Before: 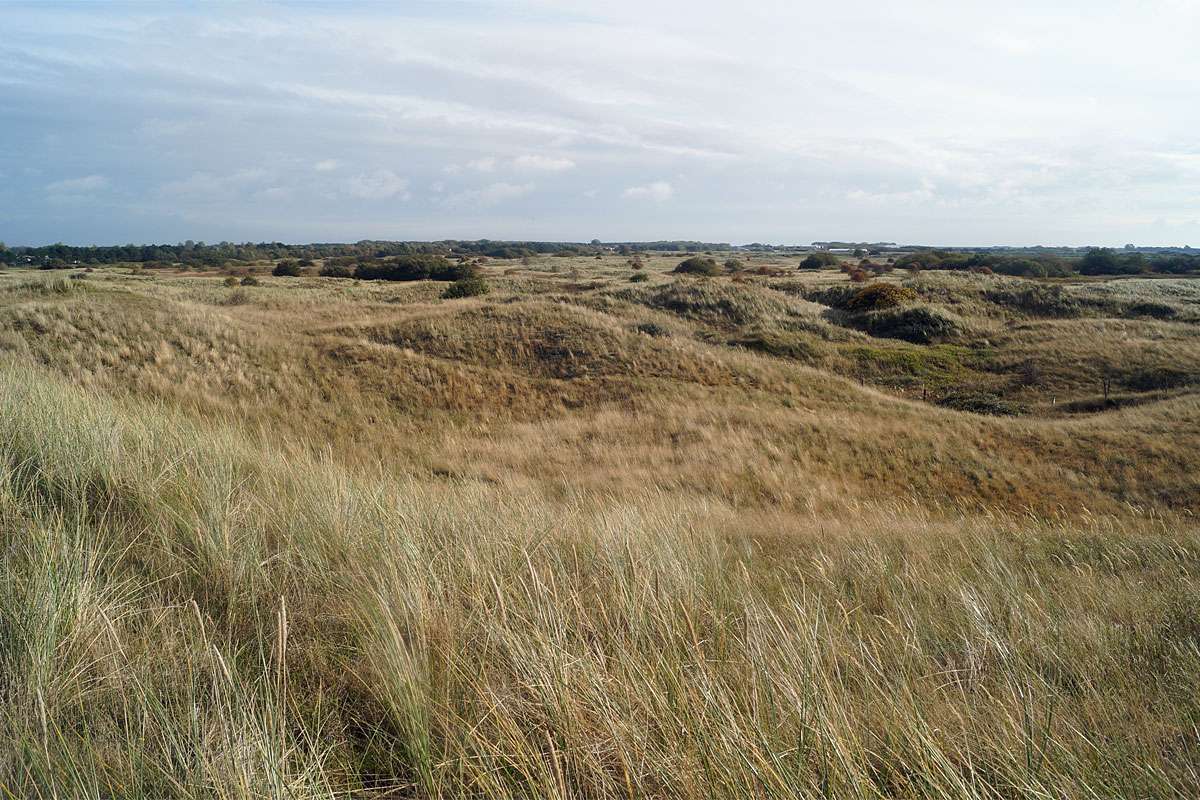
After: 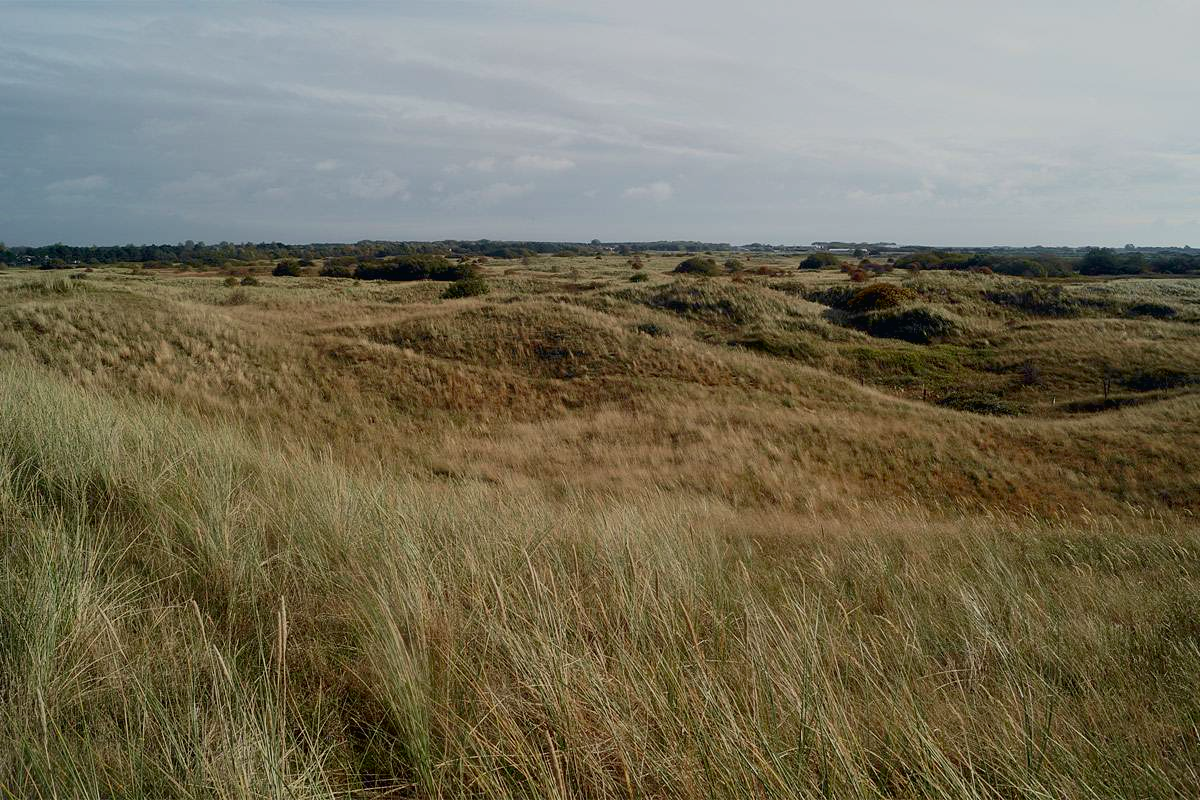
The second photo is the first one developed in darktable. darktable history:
exposure: black level correction 0.009, exposure -0.637 EV, compensate highlight preservation false
tone curve: curves: ch0 [(0, 0.014) (0.036, 0.047) (0.15, 0.156) (0.27, 0.258) (0.511, 0.506) (0.761, 0.741) (1, 0.919)]; ch1 [(0, 0) (0.179, 0.173) (0.322, 0.32) (0.429, 0.431) (0.502, 0.5) (0.519, 0.522) (0.562, 0.575) (0.631, 0.65) (0.72, 0.692) (1, 1)]; ch2 [(0, 0) (0.29, 0.295) (0.404, 0.436) (0.497, 0.498) (0.533, 0.556) (0.599, 0.607) (0.696, 0.707) (1, 1)], color space Lab, independent channels, preserve colors none
